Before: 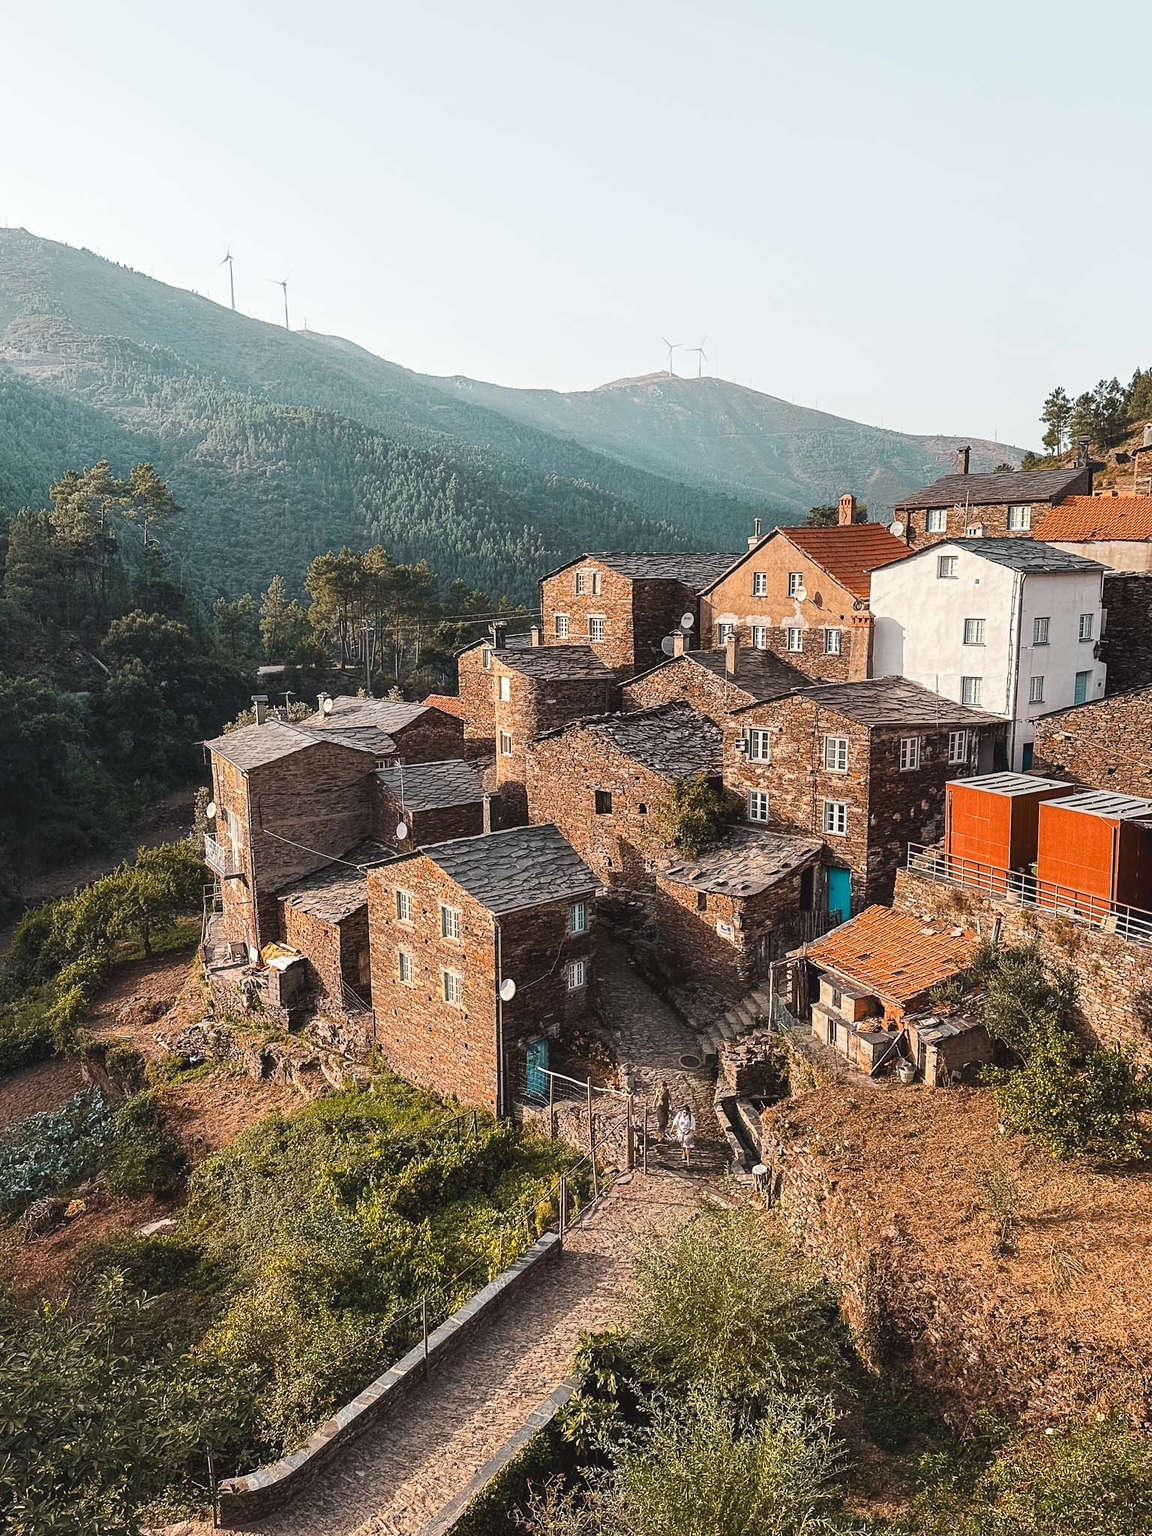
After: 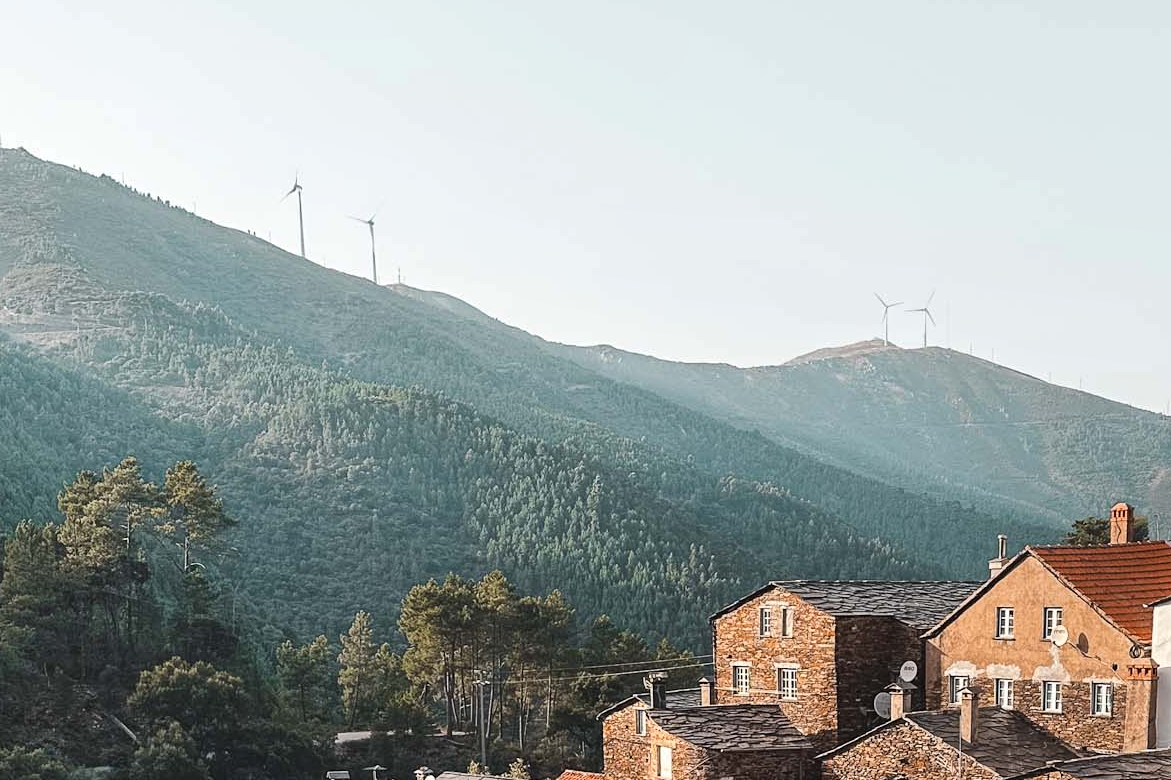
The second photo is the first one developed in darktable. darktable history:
crop: left 0.579%, top 7.627%, right 23.167%, bottom 54.275%
shadows and highlights: shadows 29.61, highlights -30.47, low approximation 0.01, soften with gaussian
